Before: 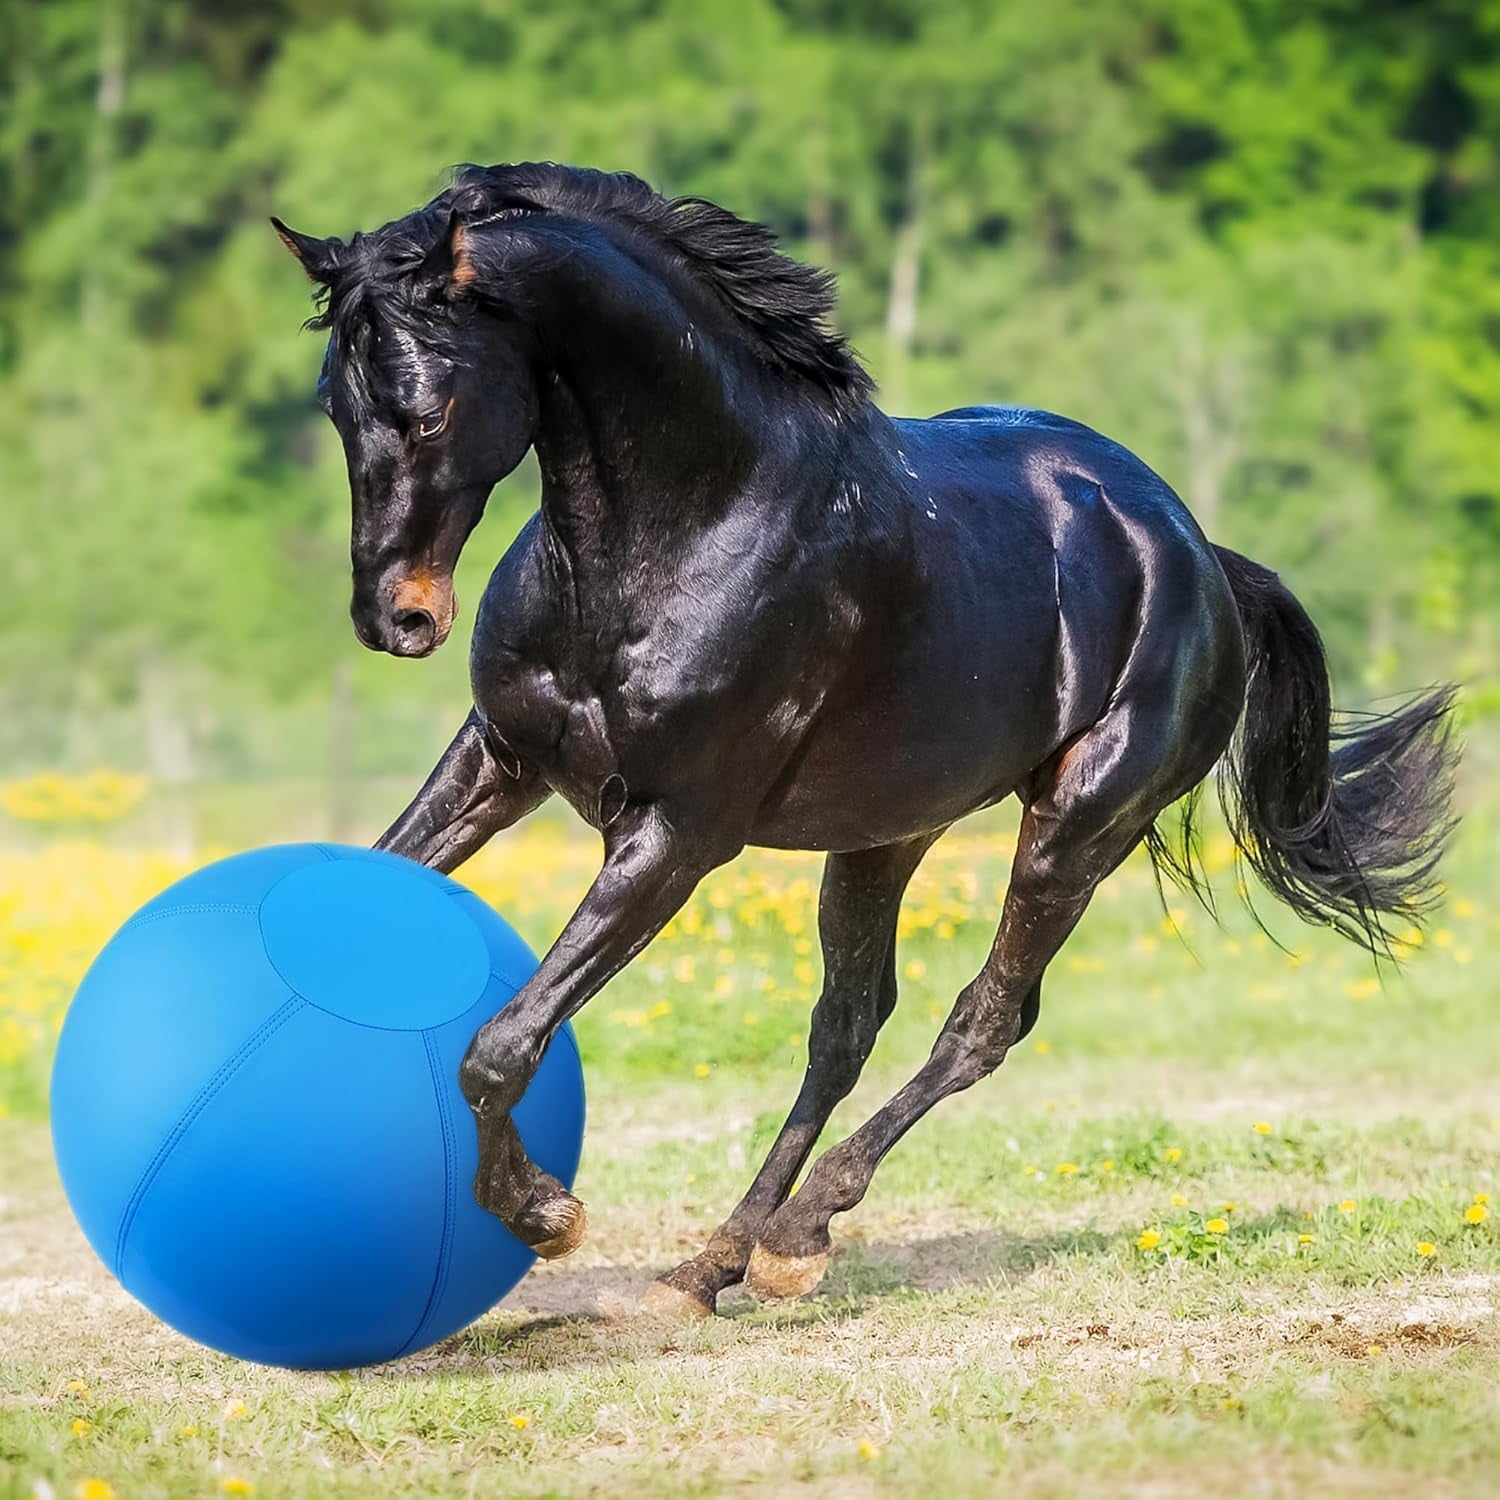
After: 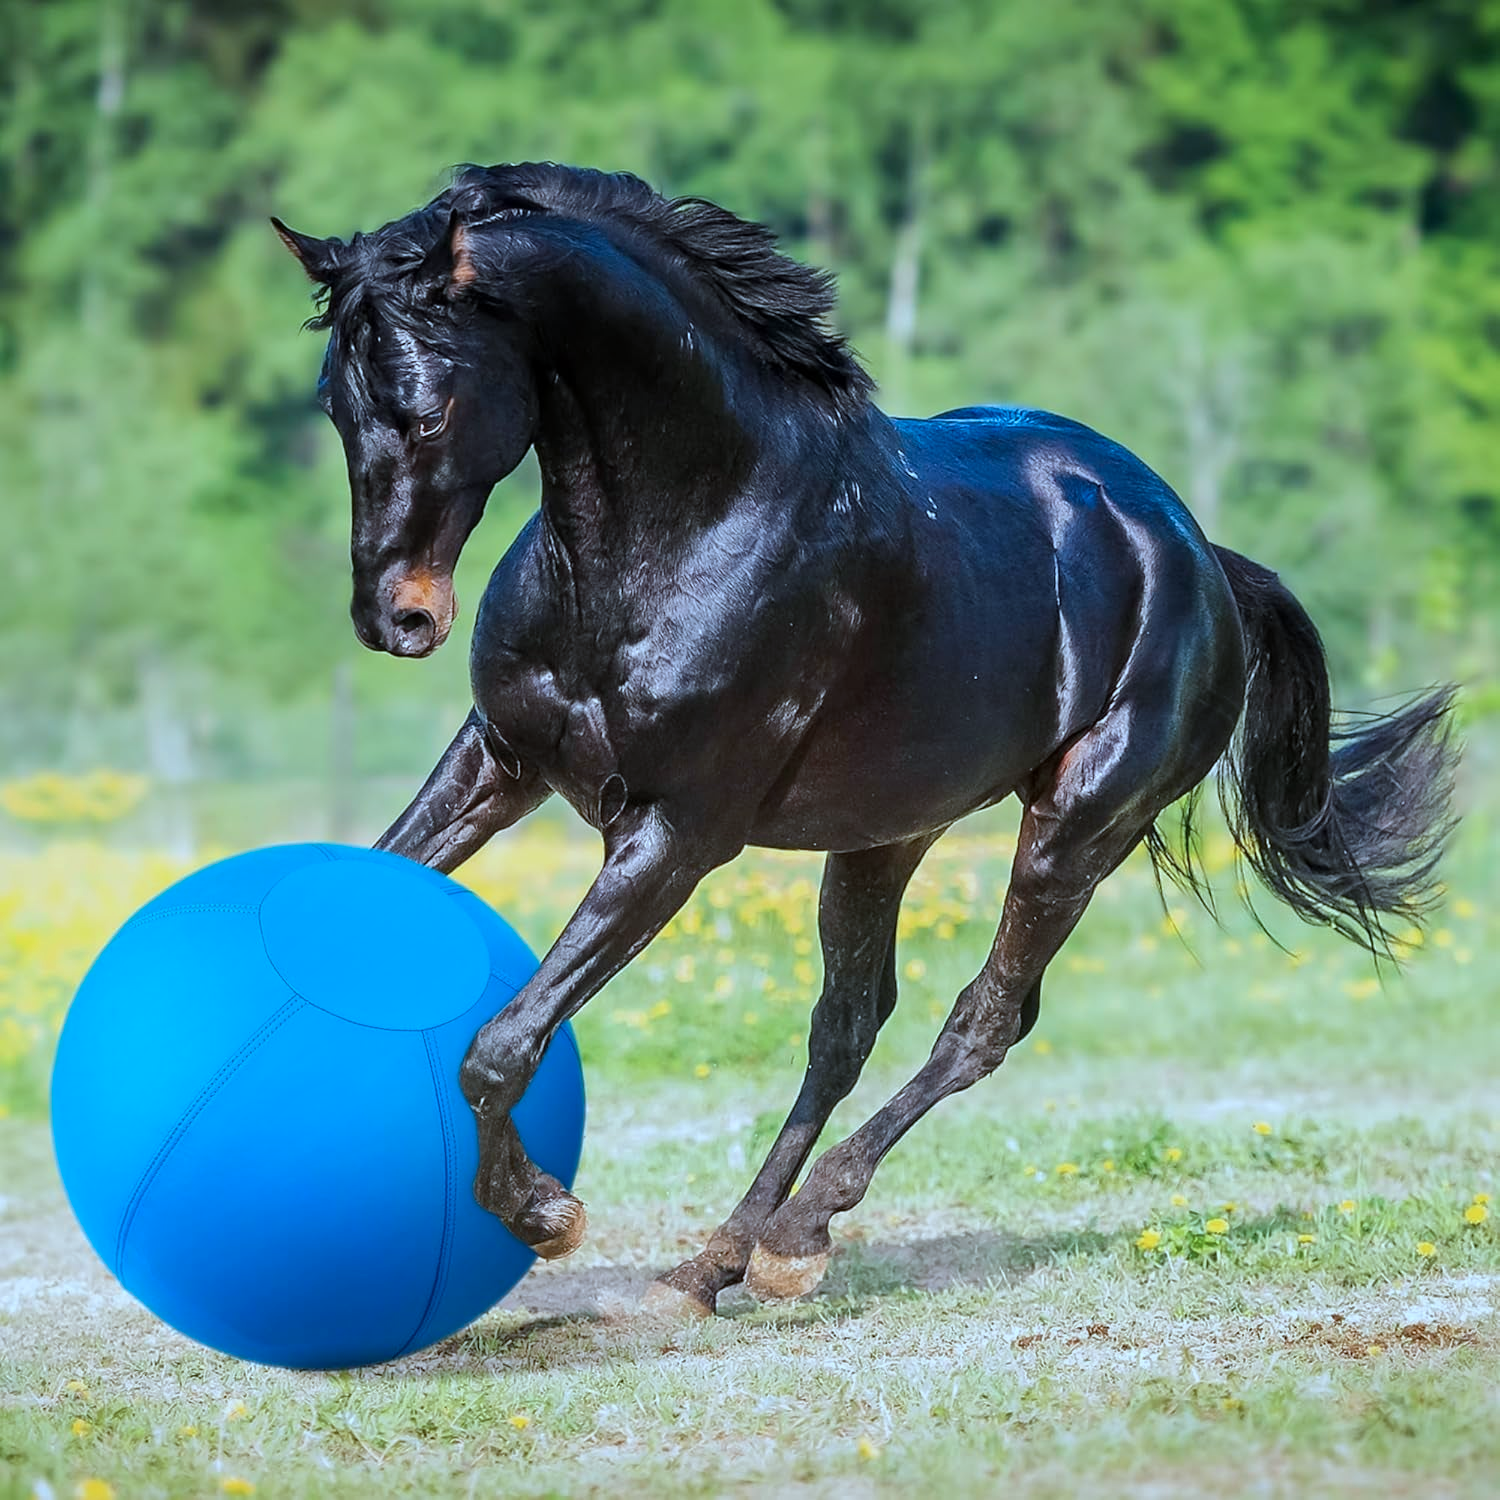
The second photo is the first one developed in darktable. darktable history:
color correction: highlights a* -9.04, highlights b* -23.9
shadows and highlights: shadows -20.45, white point adjustment -2.1, highlights -35.11
